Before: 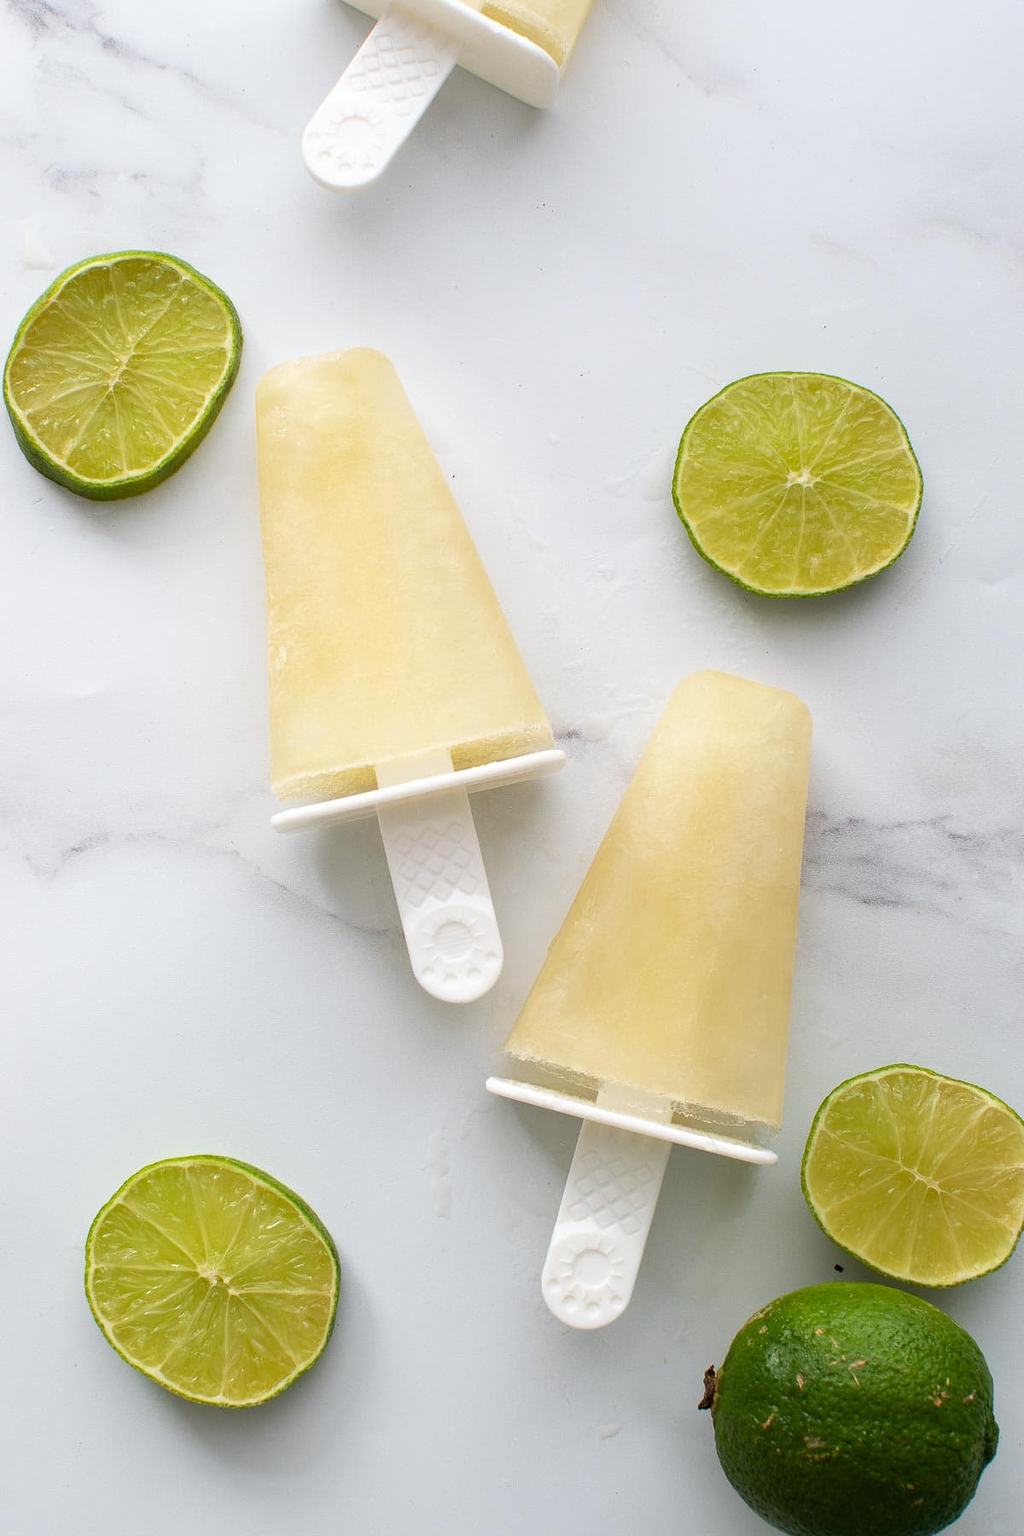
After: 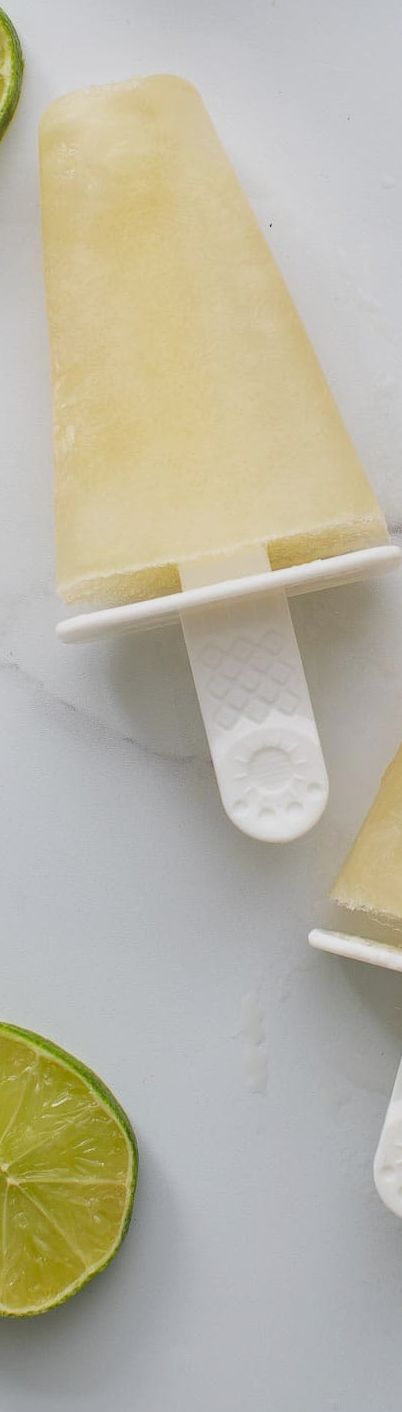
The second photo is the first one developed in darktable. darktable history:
crop and rotate: left 21.77%, top 18.528%, right 44.676%, bottom 2.997%
tone equalizer: -8 EV 0.25 EV, -7 EV 0.417 EV, -6 EV 0.417 EV, -5 EV 0.25 EV, -3 EV -0.25 EV, -2 EV -0.417 EV, -1 EV -0.417 EV, +0 EV -0.25 EV, edges refinement/feathering 500, mask exposure compensation -1.57 EV, preserve details guided filter
sharpen: radius 5.325, amount 0.312, threshold 26.433
